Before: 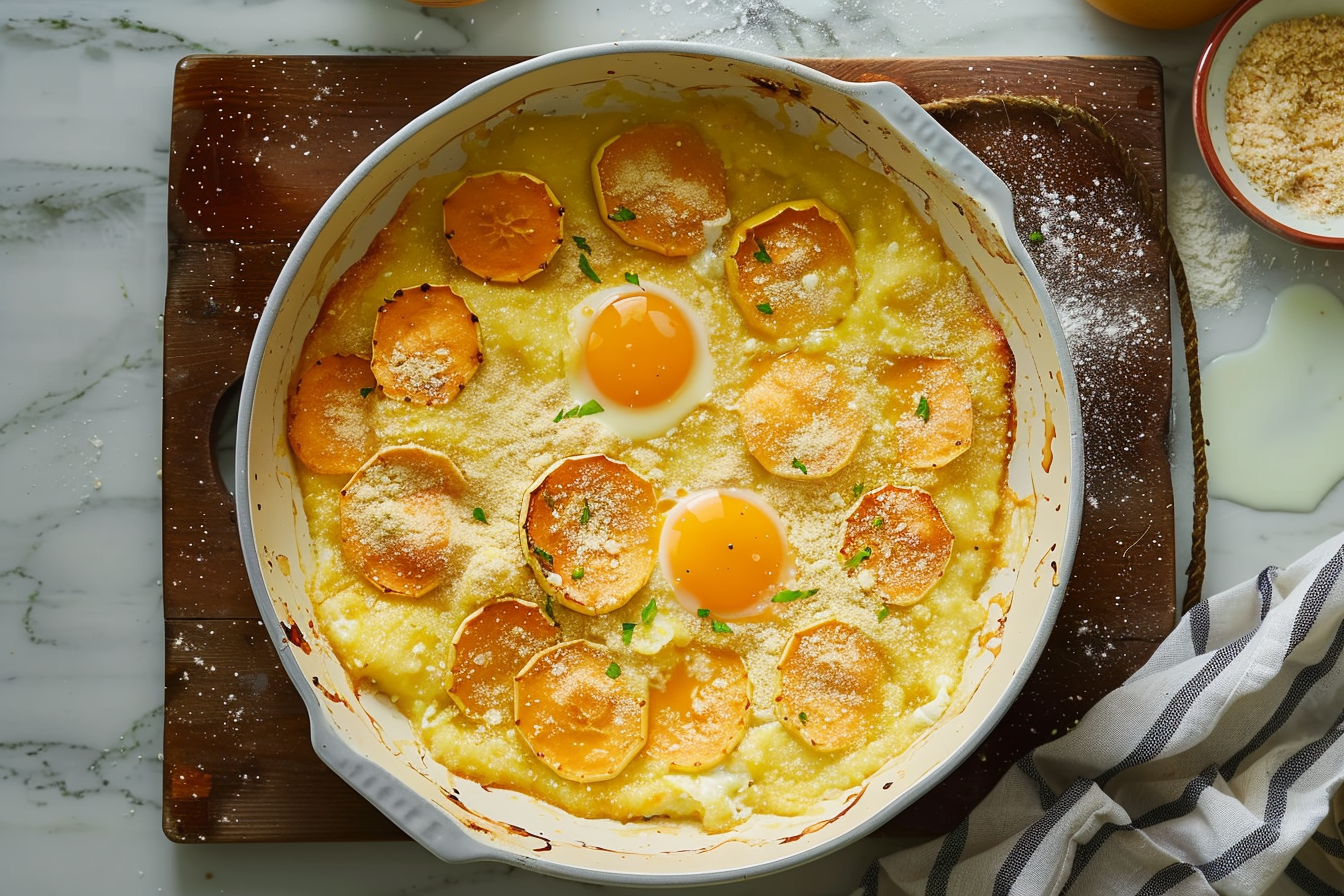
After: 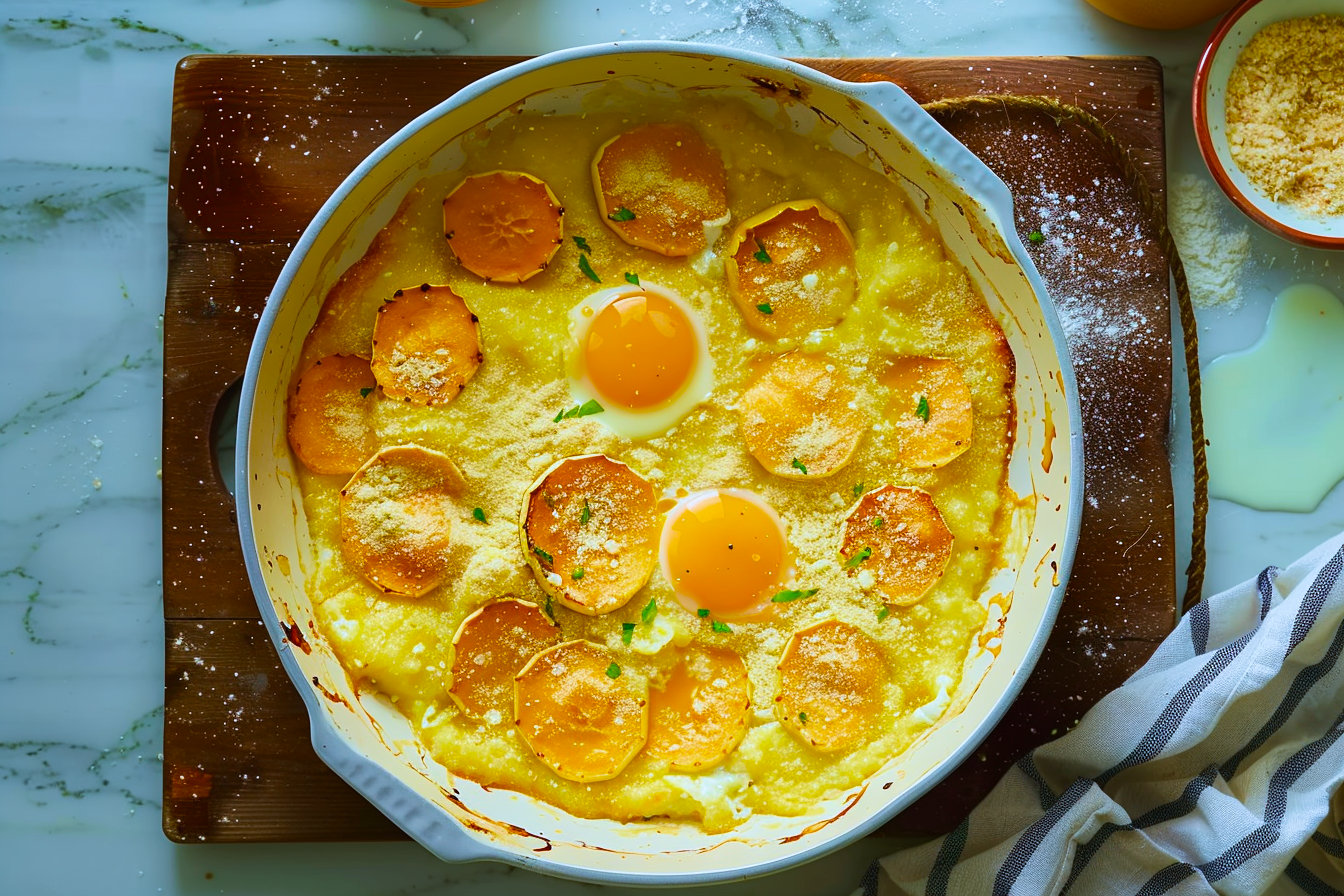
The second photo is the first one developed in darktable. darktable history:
velvia: strength 45%
color balance rgb: linear chroma grading › global chroma 10%, perceptual saturation grading › global saturation 30%, global vibrance 10%
color calibration: illuminant custom, x 0.368, y 0.373, temperature 4330.32 K
tone equalizer: on, module defaults
